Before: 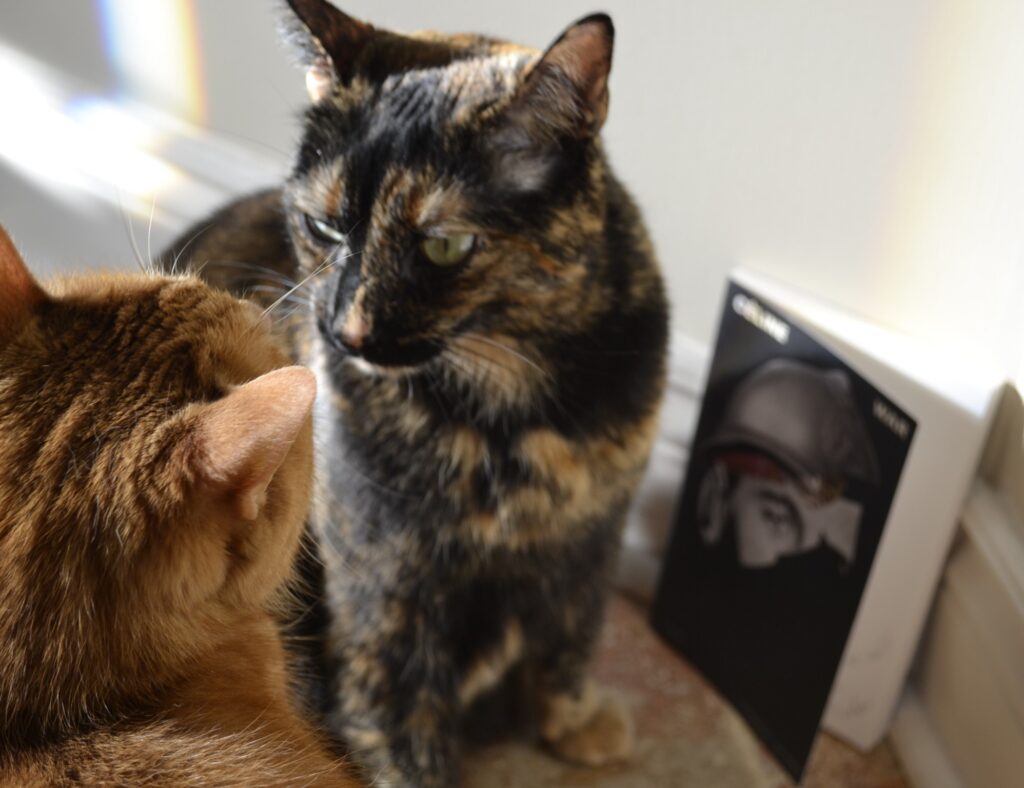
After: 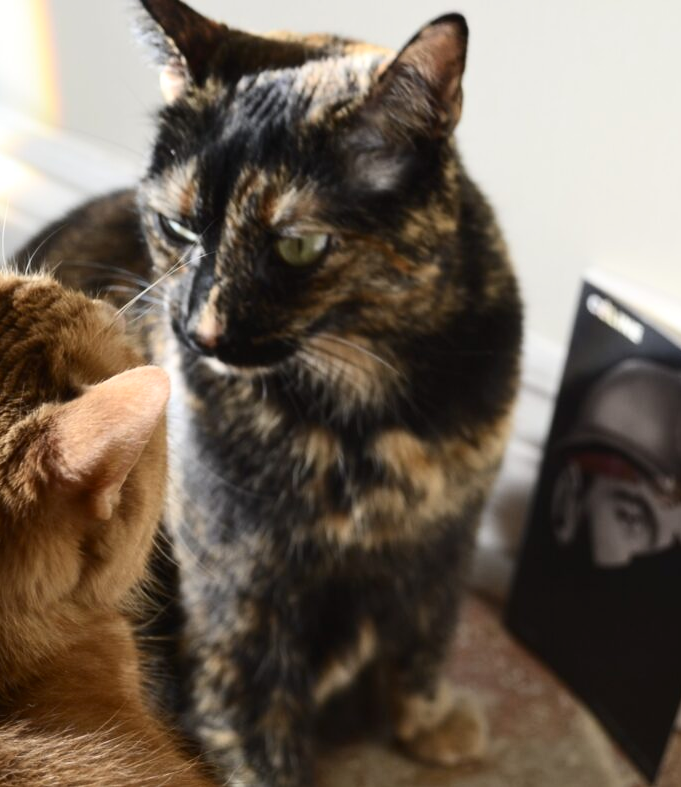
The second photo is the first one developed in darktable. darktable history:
crop and rotate: left 14.317%, right 19.094%
contrast brightness saturation: contrast 0.238, brightness 0.094
